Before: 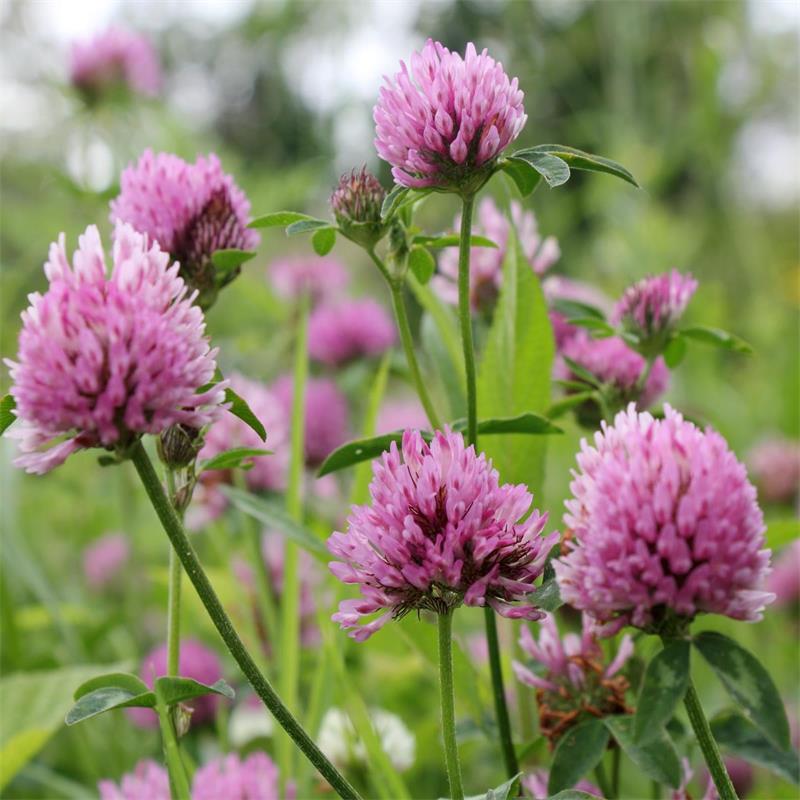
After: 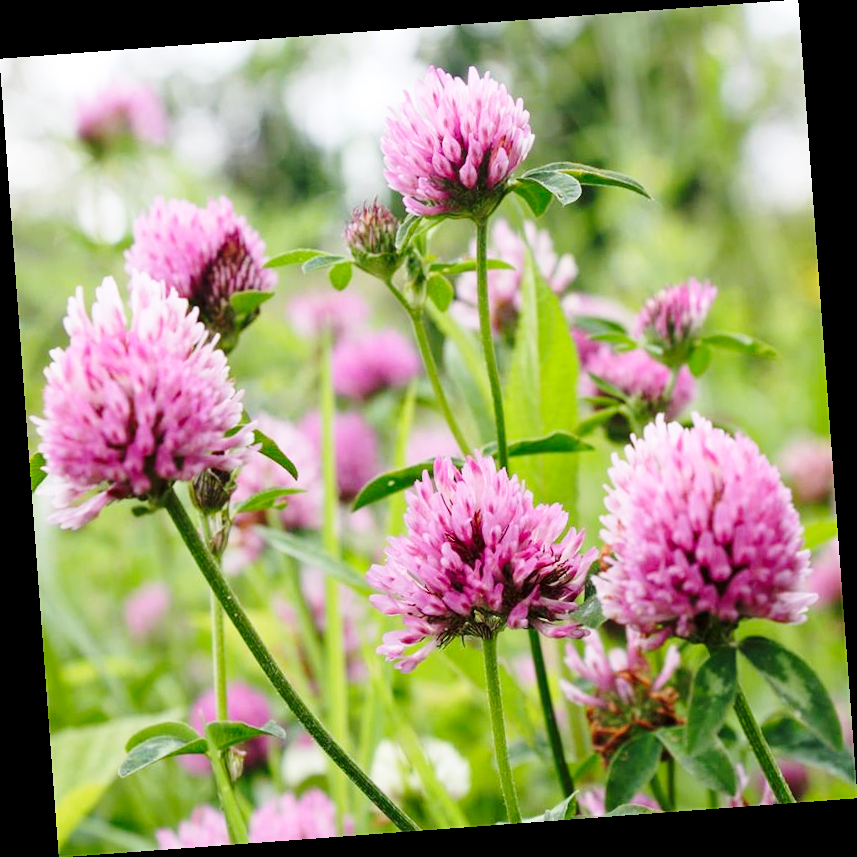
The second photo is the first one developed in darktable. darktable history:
base curve: curves: ch0 [(0, 0) (0.028, 0.03) (0.121, 0.232) (0.46, 0.748) (0.859, 0.968) (1, 1)], preserve colors none
rotate and perspective: rotation -4.25°, automatic cropping off
